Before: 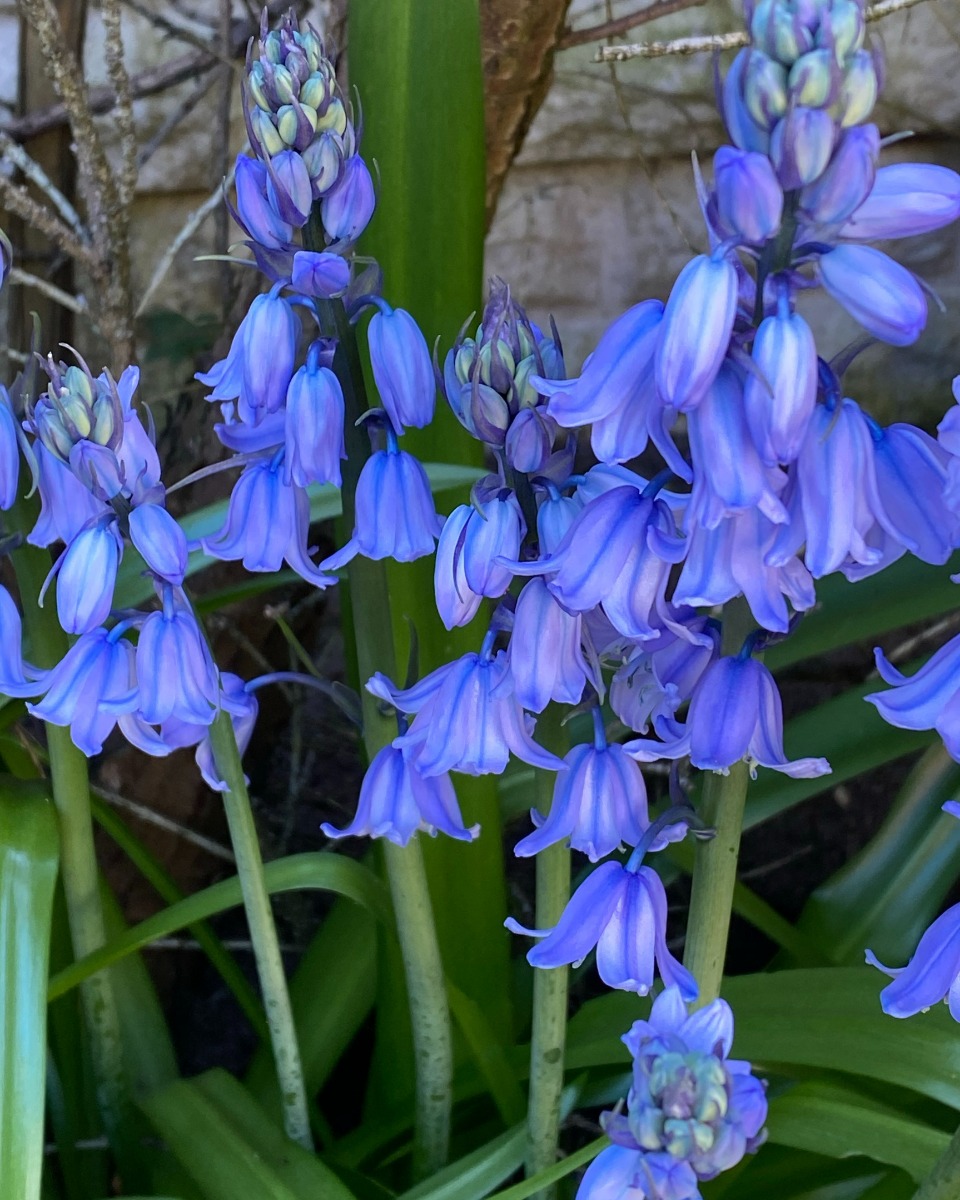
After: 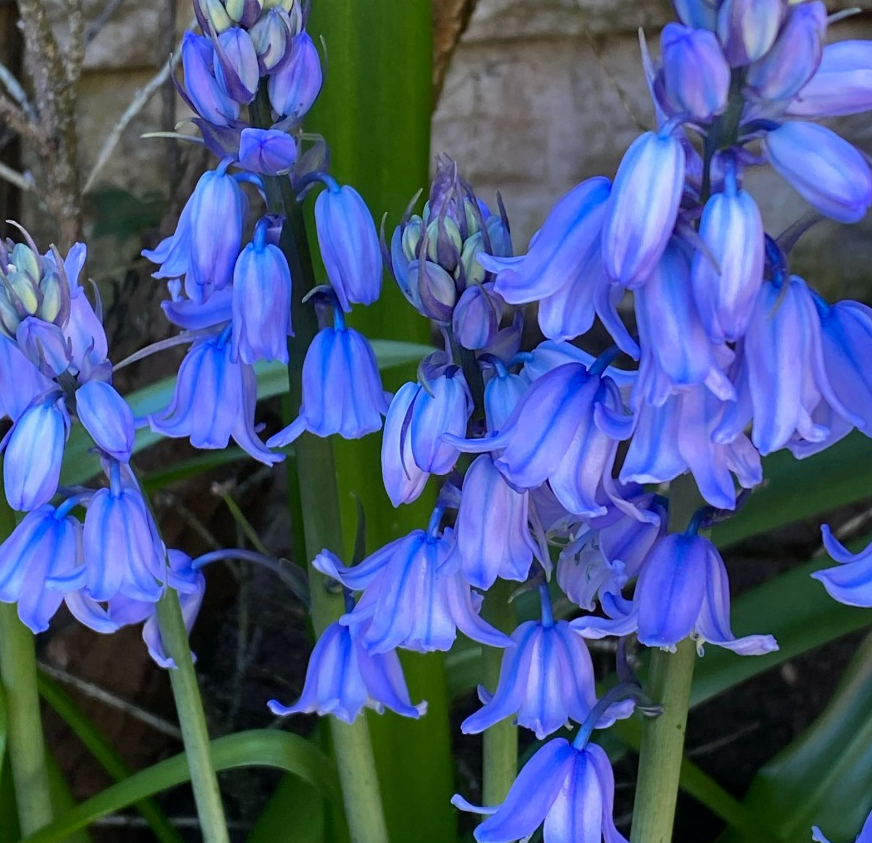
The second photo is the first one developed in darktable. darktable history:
crop: left 5.596%, top 10.314%, right 3.534%, bottom 19.395%
vibrance: on, module defaults
